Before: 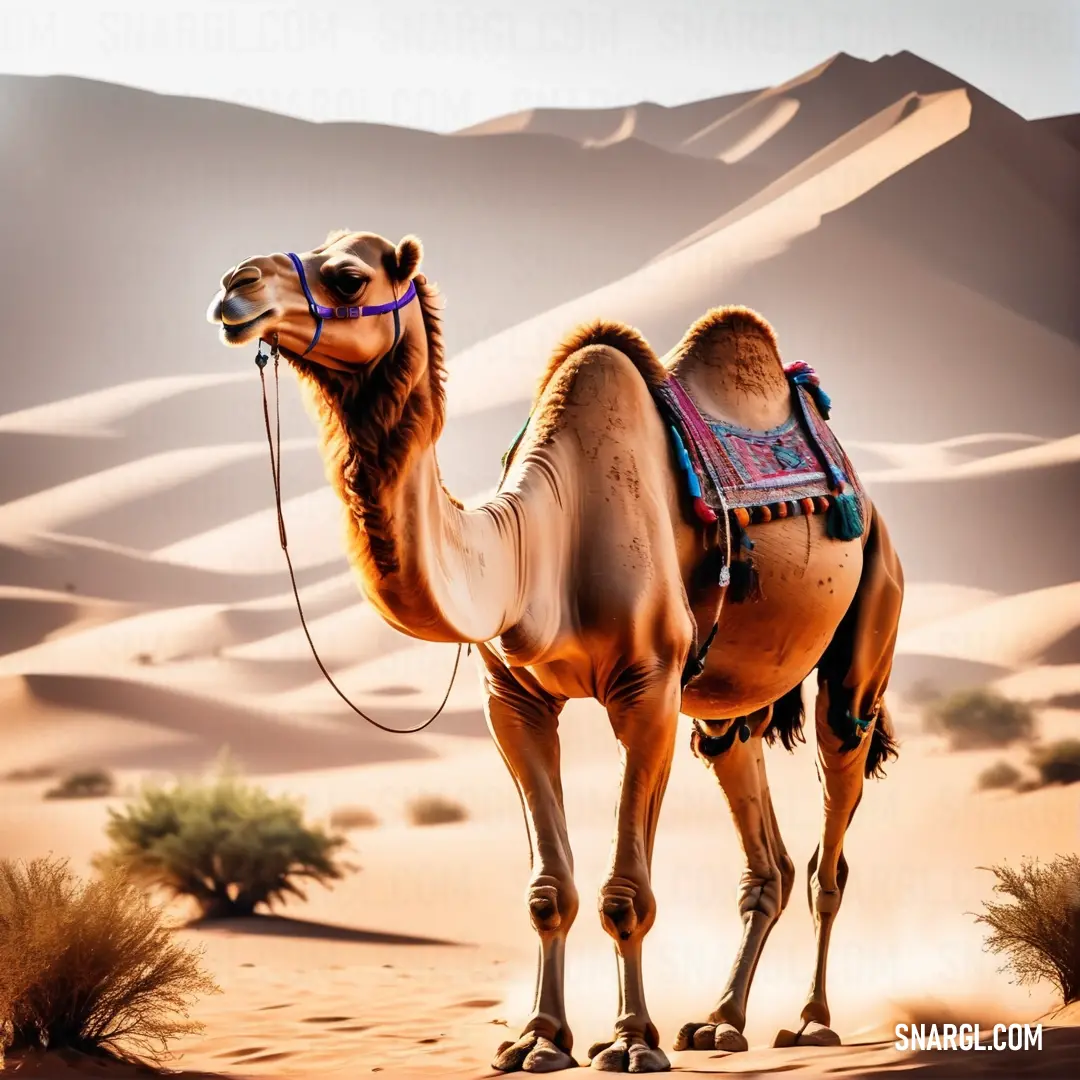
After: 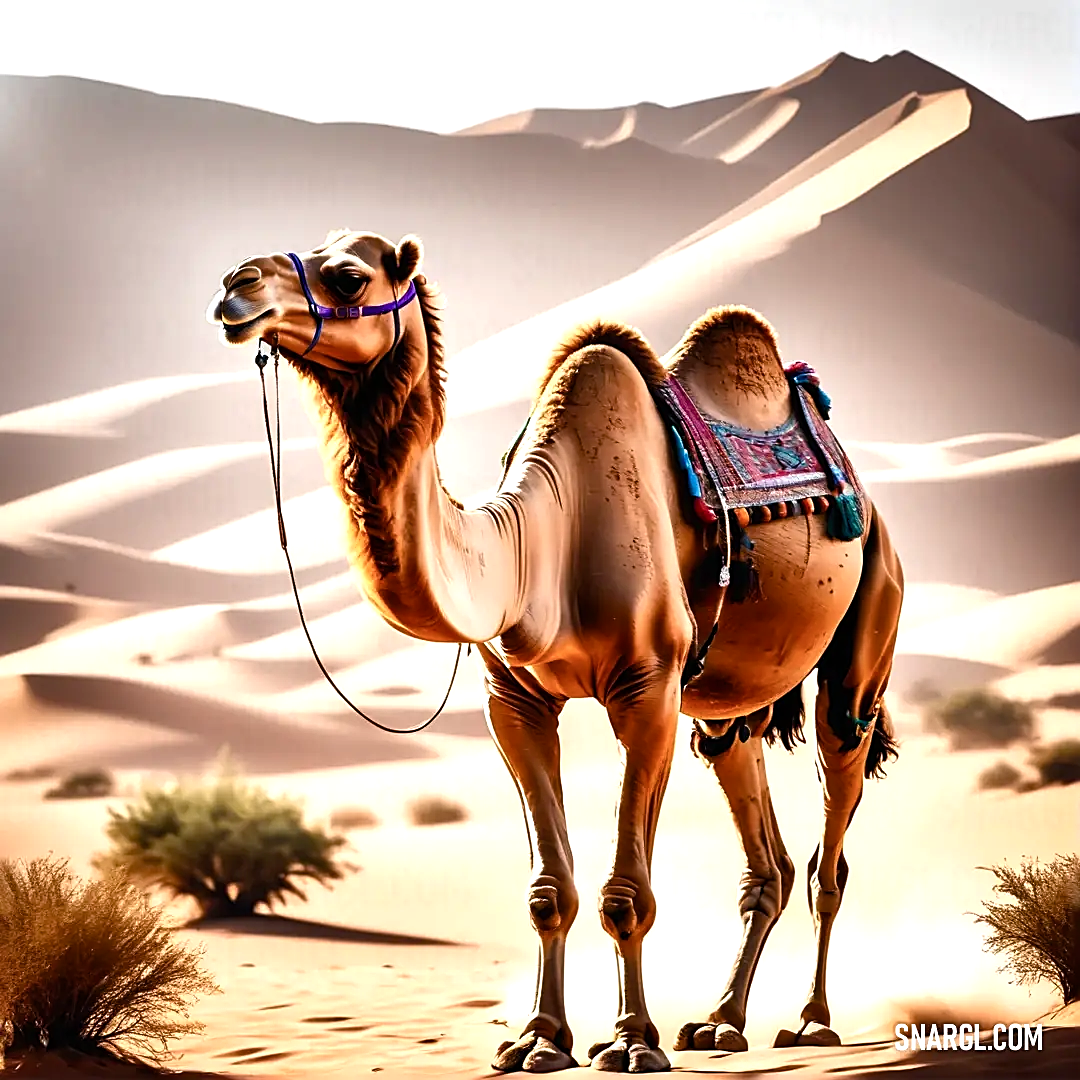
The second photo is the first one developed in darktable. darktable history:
color balance rgb: highlights gain › chroma 0.224%, highlights gain › hue 330.83°, perceptual saturation grading › global saturation 0.756%, perceptual saturation grading › highlights -30.676%, perceptual saturation grading › shadows 20.309%, perceptual brilliance grading › global brilliance 14.235%, perceptual brilliance grading › shadows -34.431%, global vibrance 30.173%
sharpen: amount 0.602
exposure: compensate exposure bias true, compensate highlight preservation false
